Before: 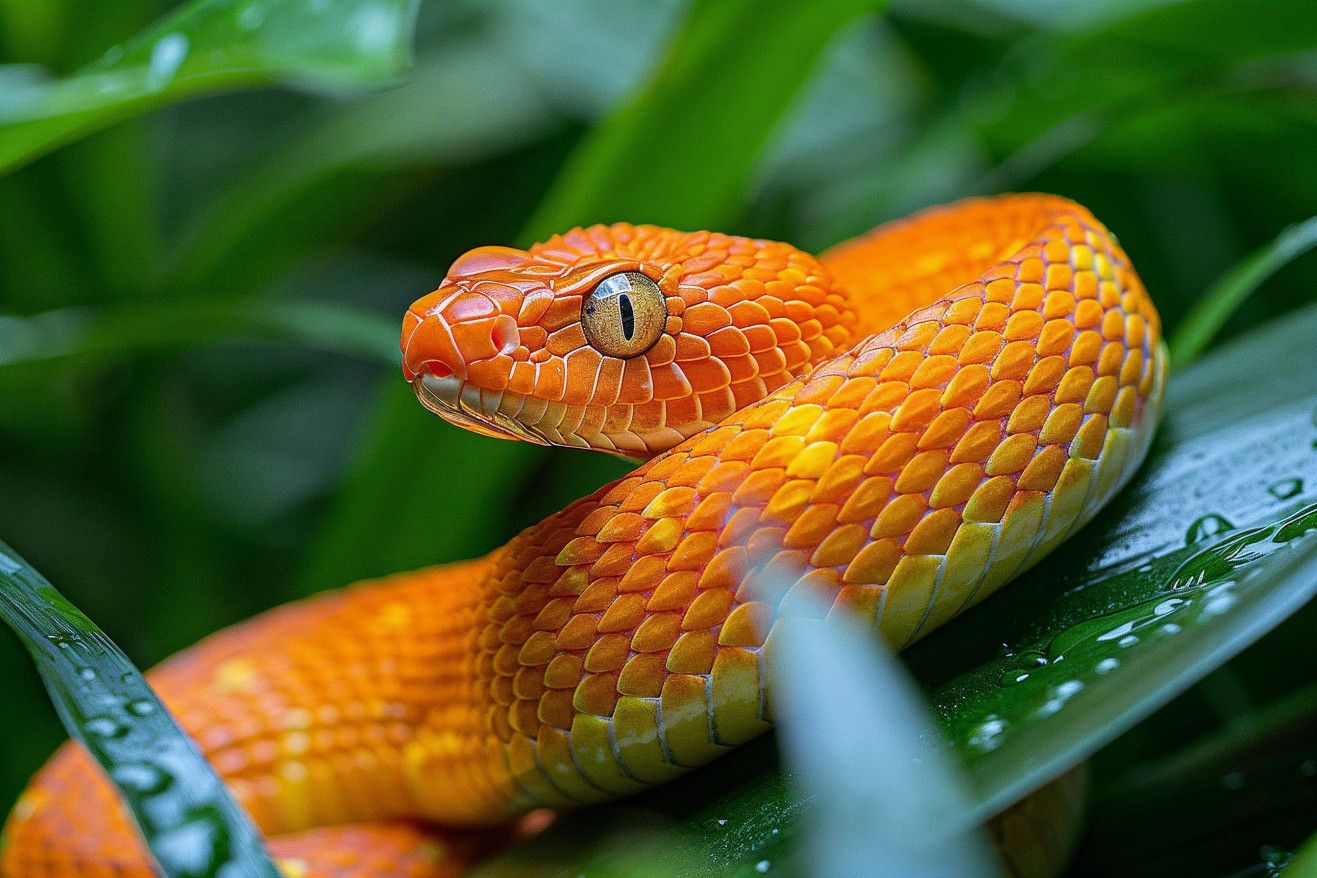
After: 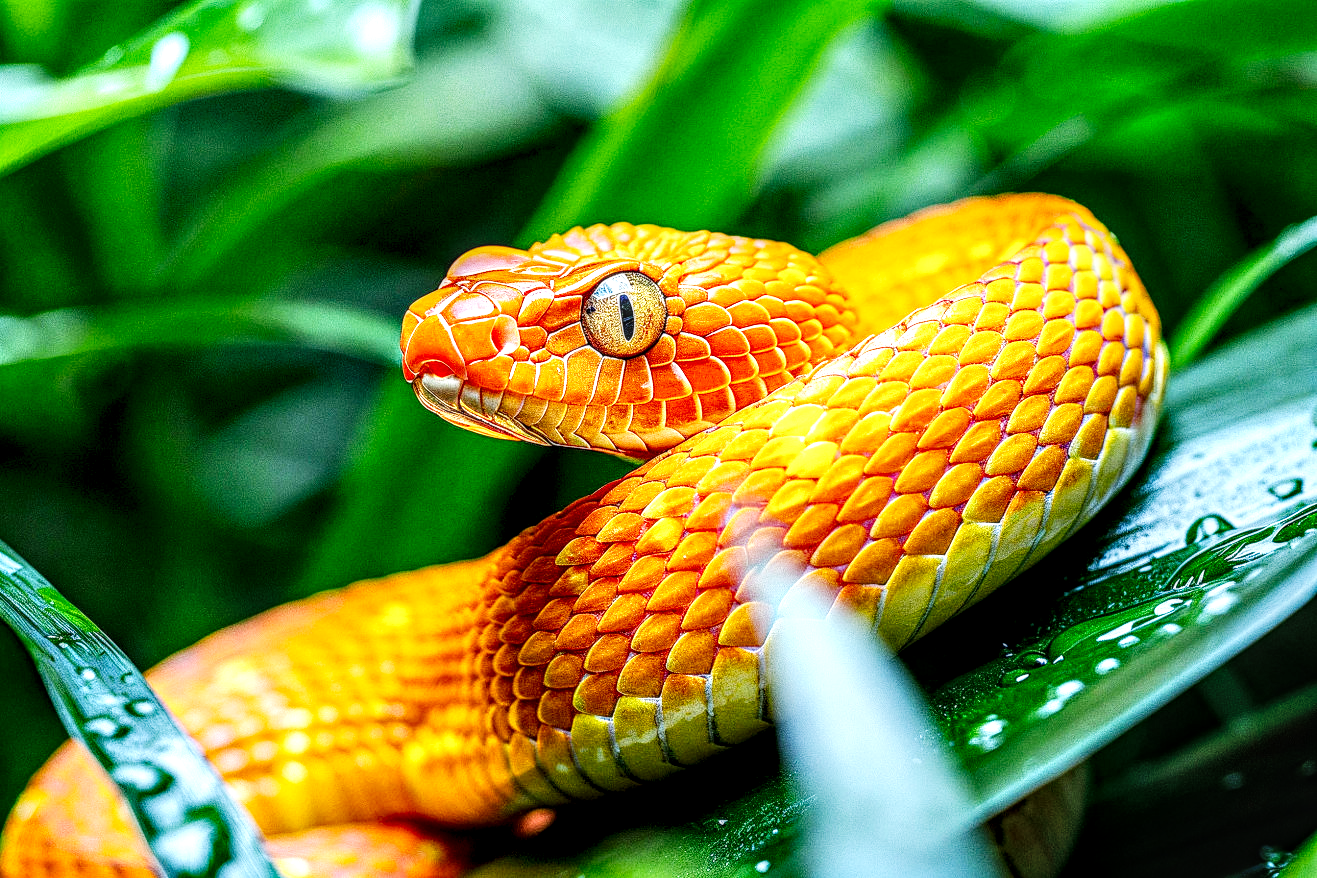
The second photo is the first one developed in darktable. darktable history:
local contrast: highlights 5%, shadows 6%, detail 182%
base curve: curves: ch0 [(0, 0) (0.007, 0.004) (0.027, 0.03) (0.046, 0.07) (0.207, 0.54) (0.442, 0.872) (0.673, 0.972) (1, 1)], preserve colors none
